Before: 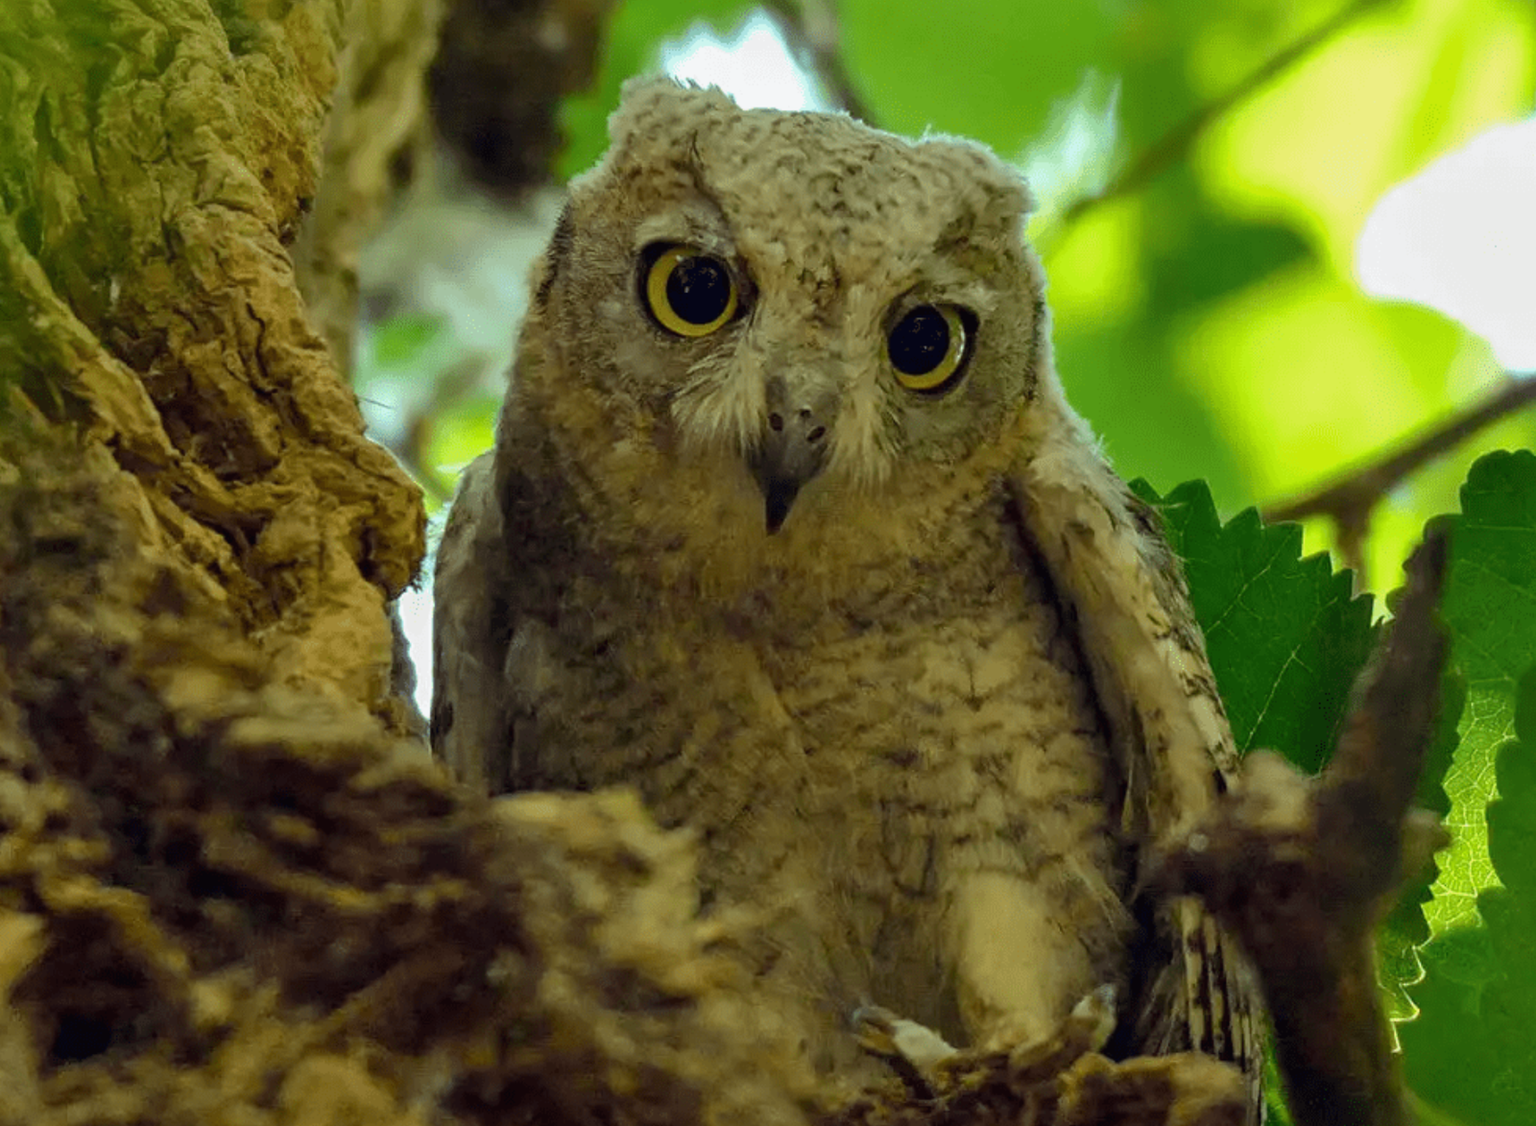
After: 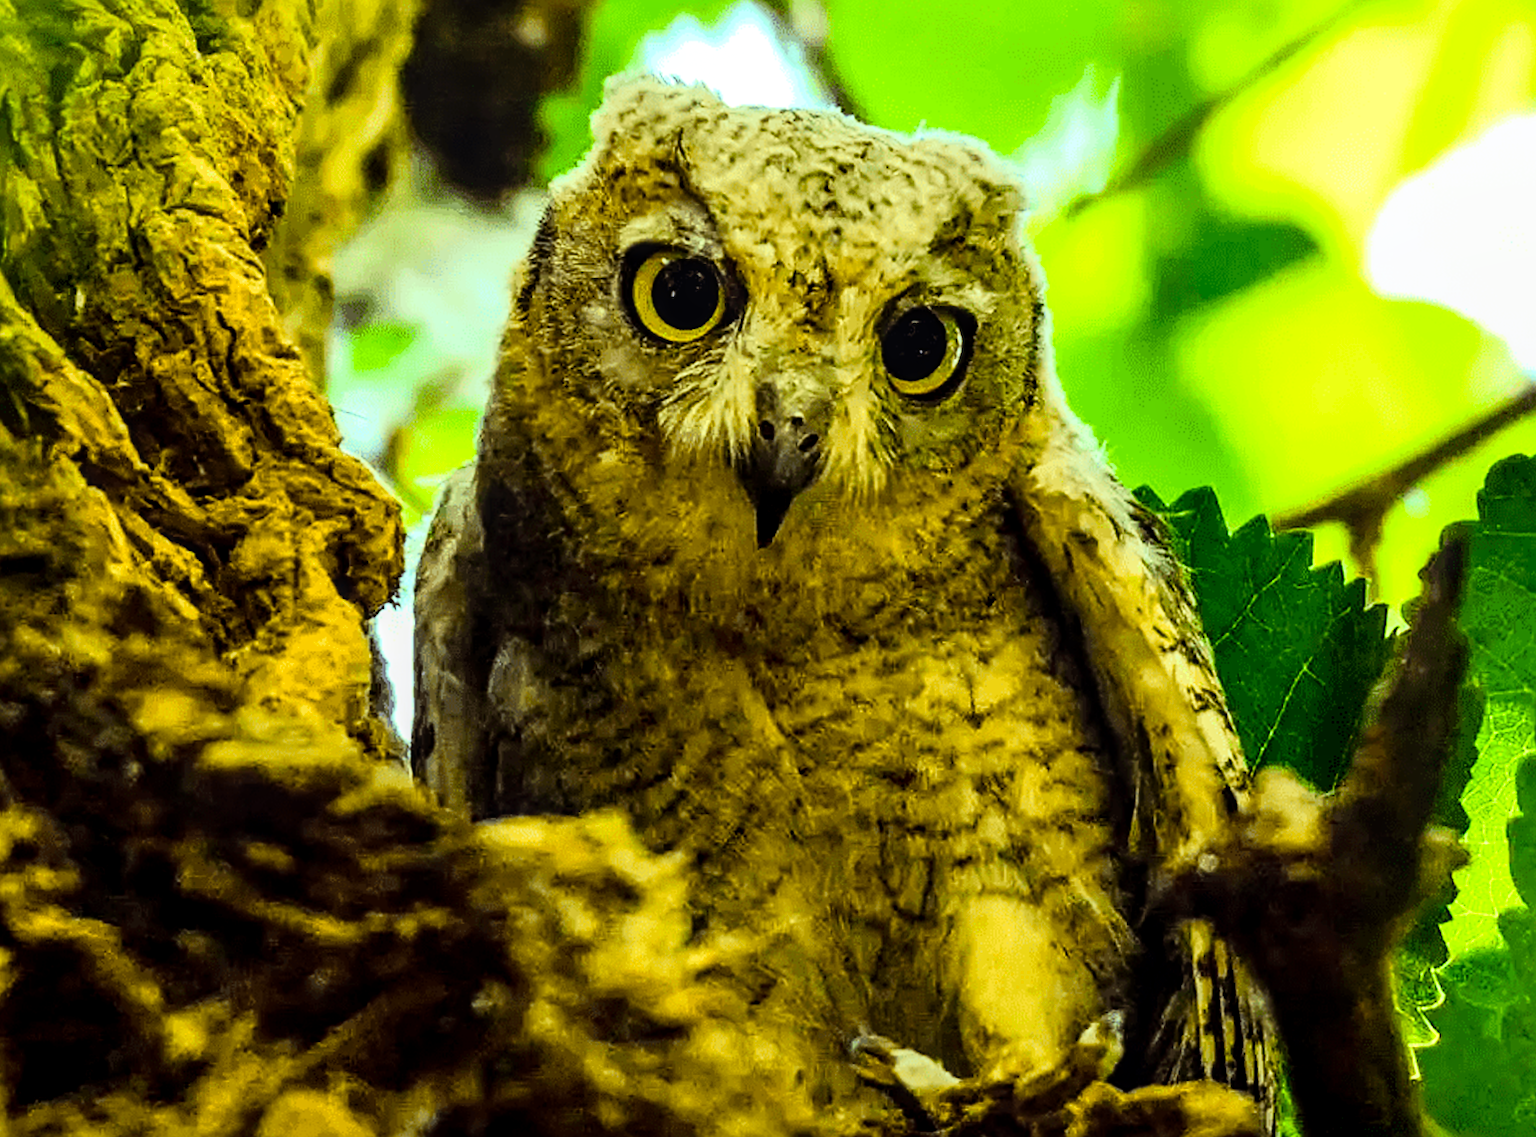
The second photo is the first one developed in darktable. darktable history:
local contrast: on, module defaults
sharpen: on, module defaults
color balance rgb: perceptual saturation grading › global saturation 35%, perceptual saturation grading › highlights -25%, perceptual saturation grading › shadows 50%
rotate and perspective: rotation -0.45°, automatic cropping original format, crop left 0.008, crop right 0.992, crop top 0.012, crop bottom 0.988
rgb curve: curves: ch0 [(0, 0) (0.21, 0.15) (0.24, 0.21) (0.5, 0.75) (0.75, 0.96) (0.89, 0.99) (1, 1)]; ch1 [(0, 0.02) (0.21, 0.13) (0.25, 0.2) (0.5, 0.67) (0.75, 0.9) (0.89, 0.97) (1, 1)]; ch2 [(0, 0.02) (0.21, 0.13) (0.25, 0.2) (0.5, 0.67) (0.75, 0.9) (0.89, 0.97) (1, 1)], compensate middle gray true
crop and rotate: left 1.774%, right 0.633%, bottom 1.28%
